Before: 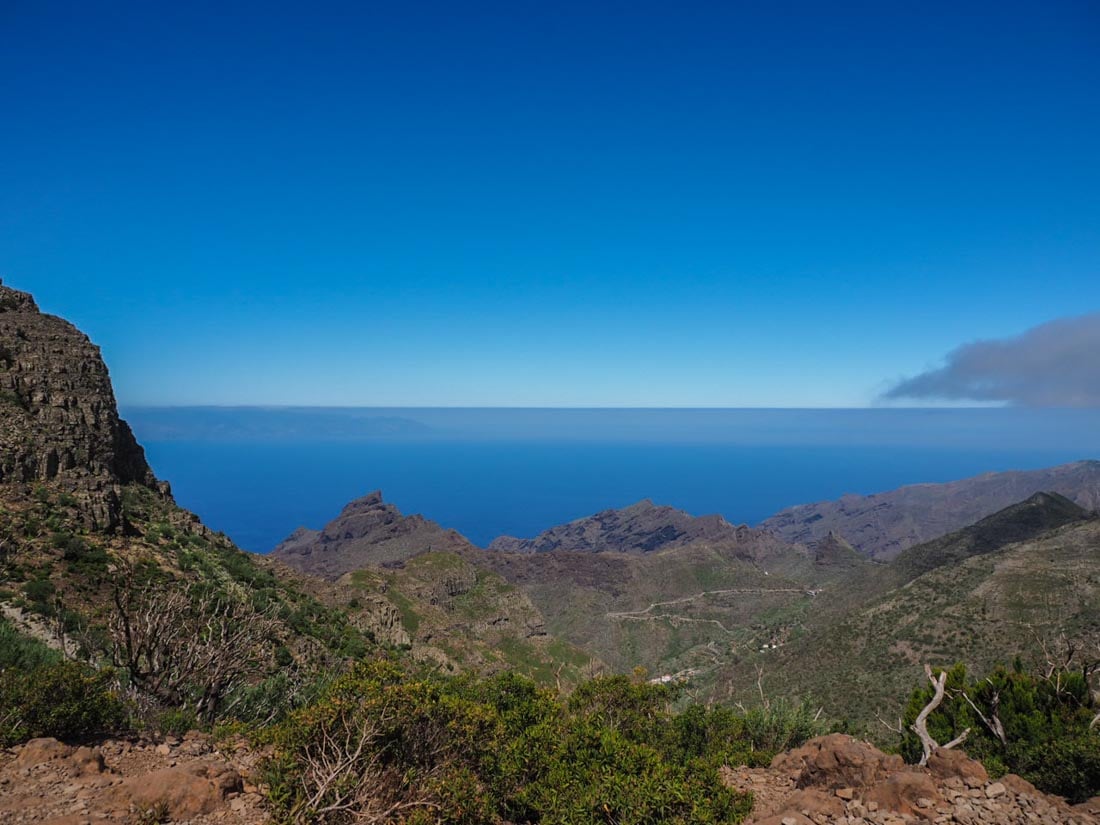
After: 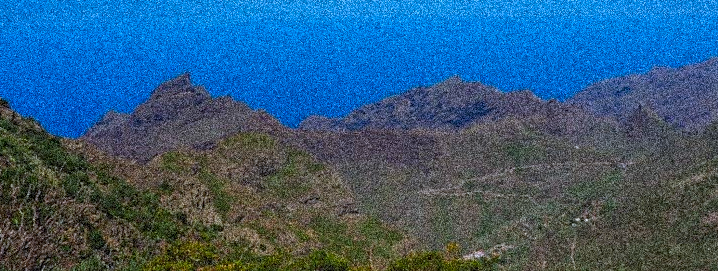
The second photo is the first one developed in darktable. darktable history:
contrast brightness saturation: brightness -0.02, saturation 0.35
crop: left 18.091%, top 51.13%, right 17.525%, bottom 16.85%
contrast equalizer: octaves 7, y [[0.6 ×6], [0.55 ×6], [0 ×6], [0 ×6], [0 ×6]], mix -0.3
white balance: red 0.954, blue 1.079
rotate and perspective: rotation -1.17°, automatic cropping off
grain: coarseness 3.75 ISO, strength 100%, mid-tones bias 0%
